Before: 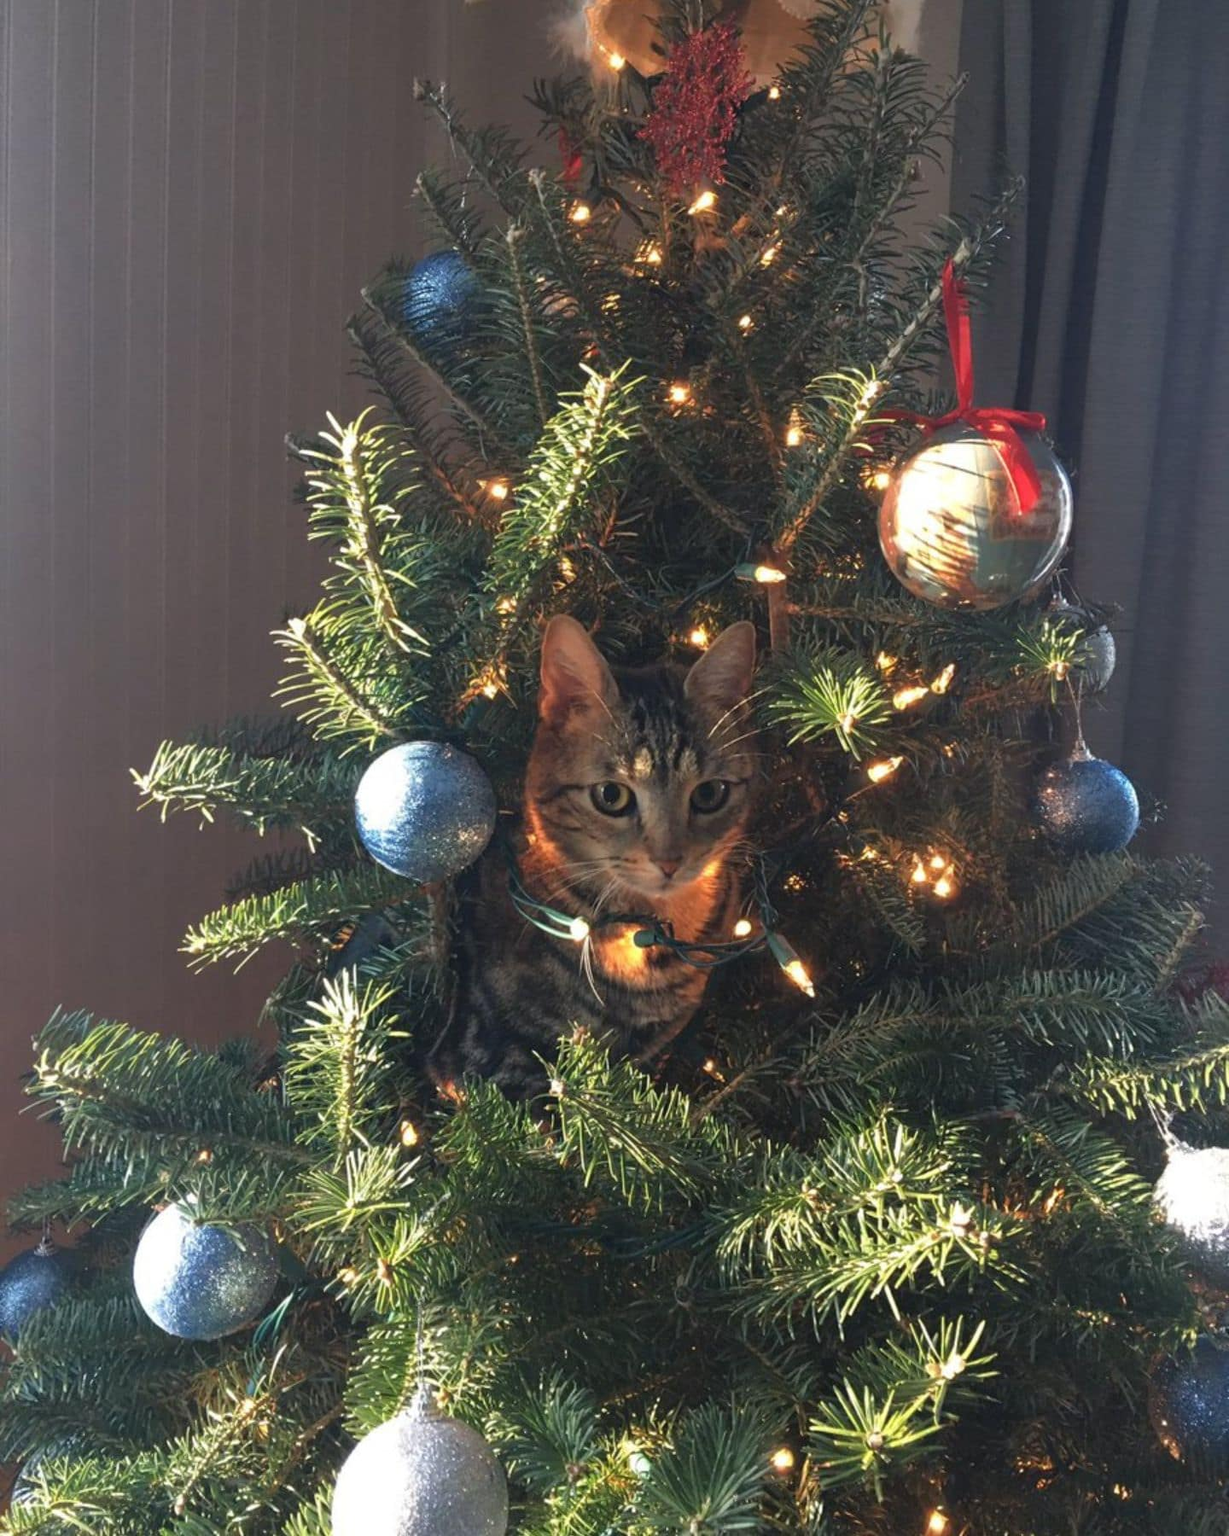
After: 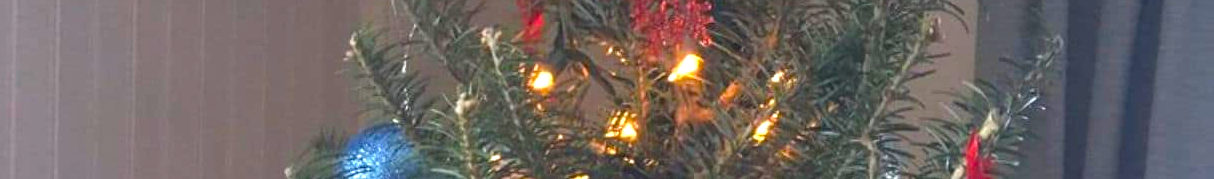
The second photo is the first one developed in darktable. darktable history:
crop and rotate: left 9.644%, top 9.491%, right 6.021%, bottom 80.509%
color balance rgb: perceptual saturation grading › global saturation 34.05%, global vibrance 5.56%
rgb levels: preserve colors max RGB
exposure: exposure 1 EV, compensate highlight preservation false
